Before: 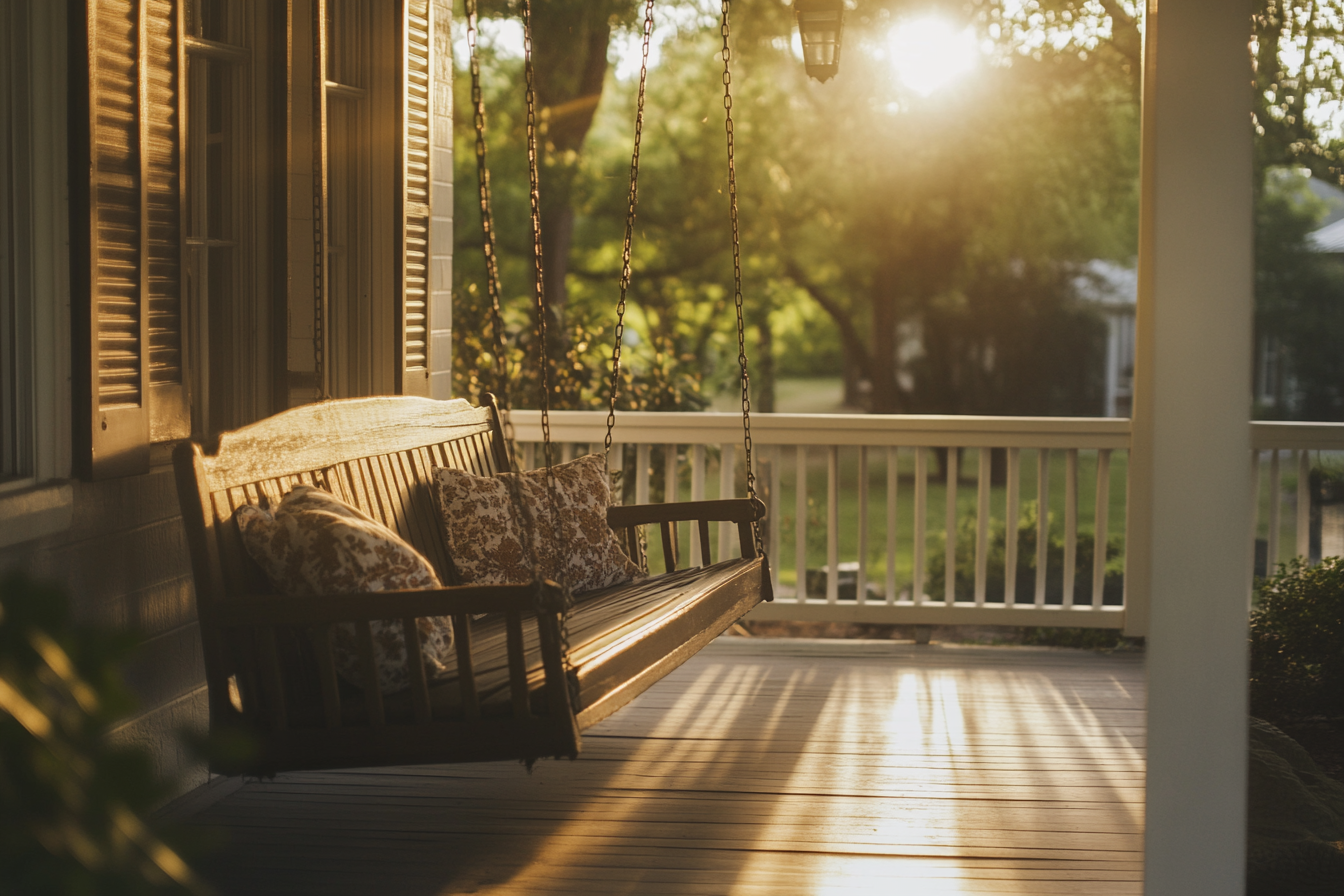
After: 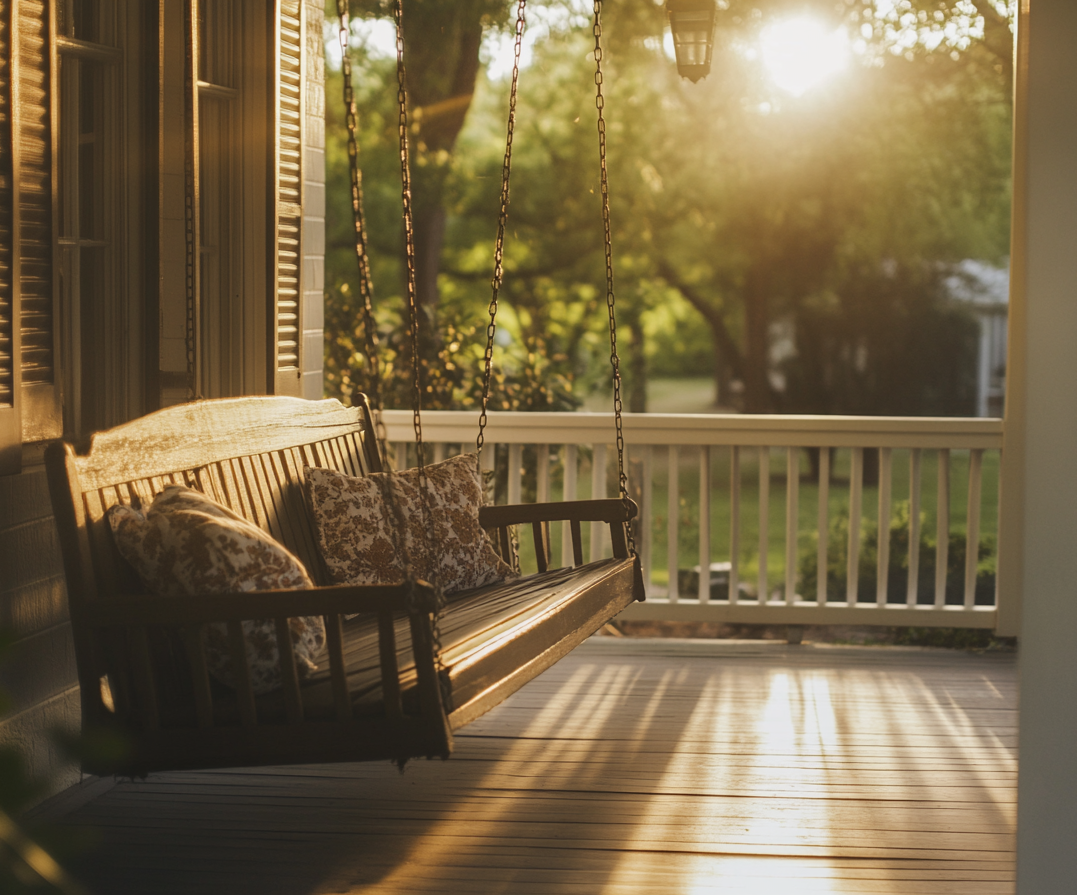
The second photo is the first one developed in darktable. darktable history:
crop and rotate: left 9.597%, right 10.195%
